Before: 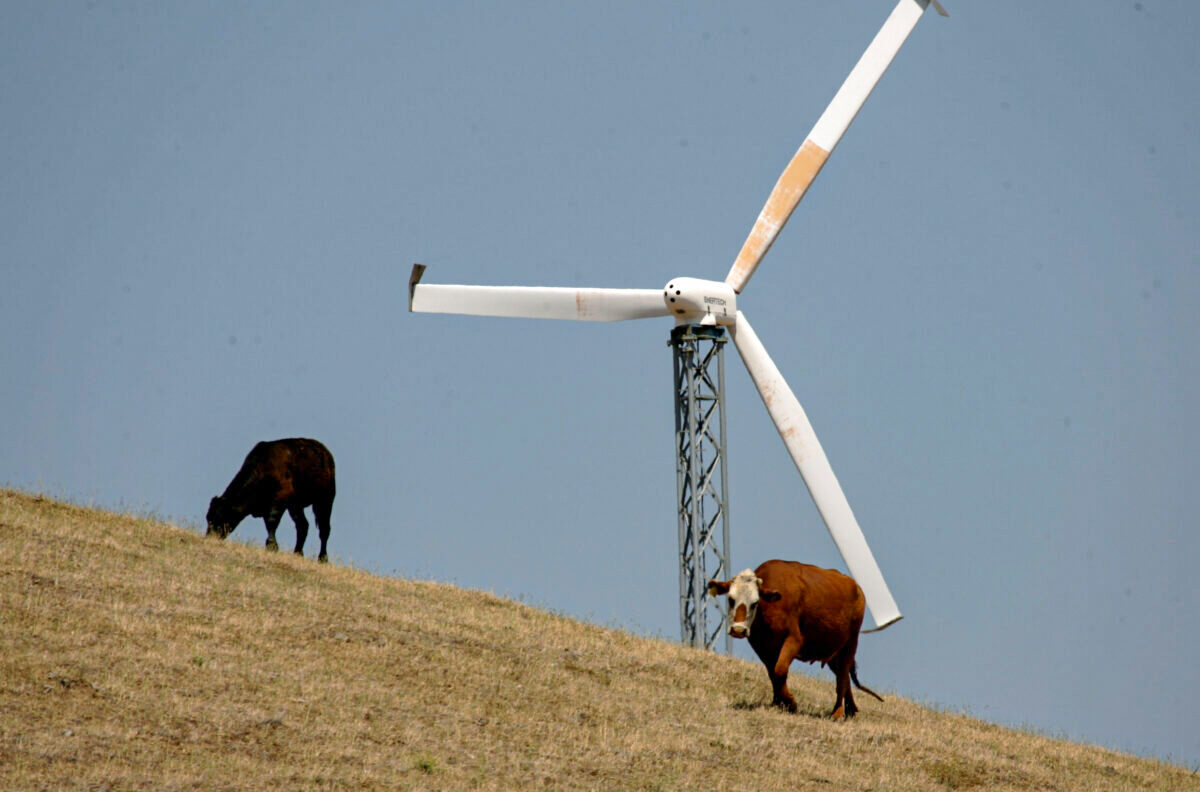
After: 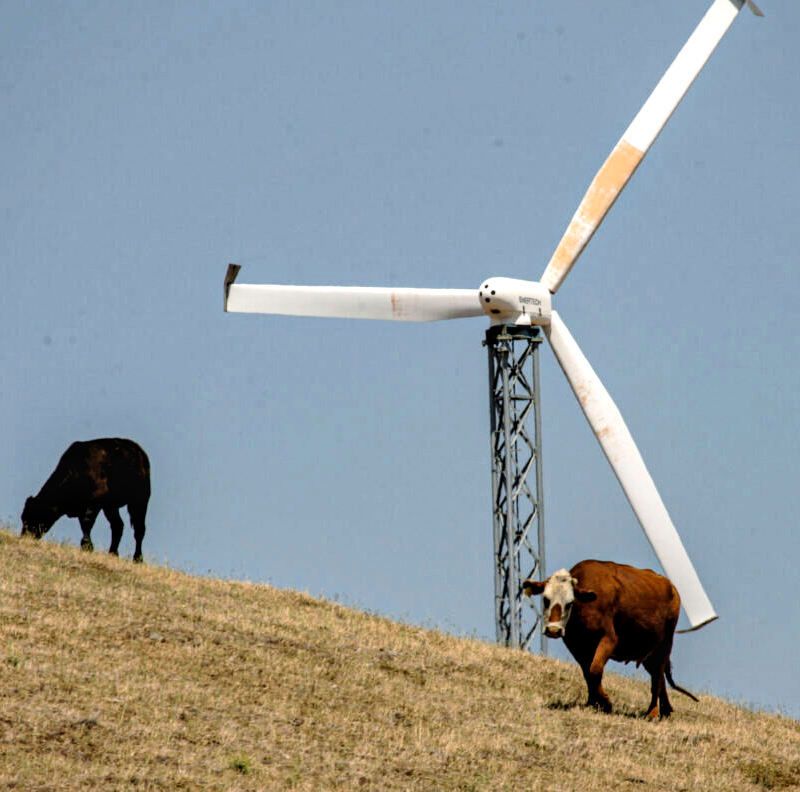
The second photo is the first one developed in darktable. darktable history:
crop and rotate: left 15.446%, right 17.836%
tone curve: curves: ch0 [(0.021, 0) (0.104, 0.052) (0.496, 0.526) (0.737, 0.783) (1, 1)], color space Lab, linked channels, preserve colors none
local contrast: highlights 55%, shadows 52%, detail 130%, midtone range 0.452
